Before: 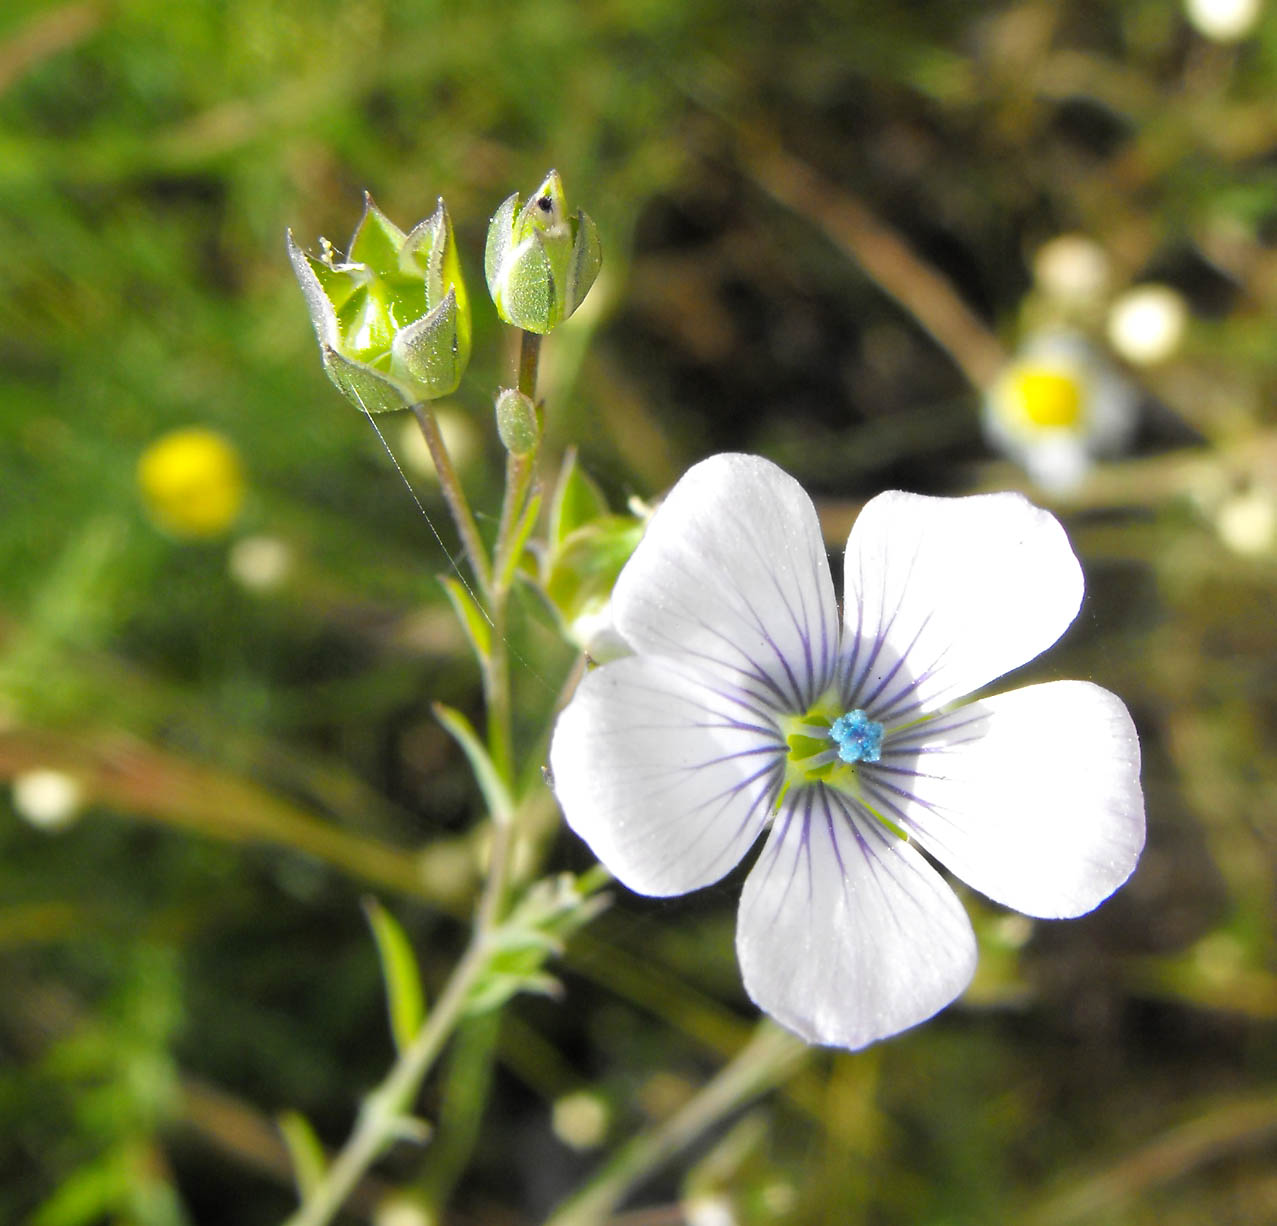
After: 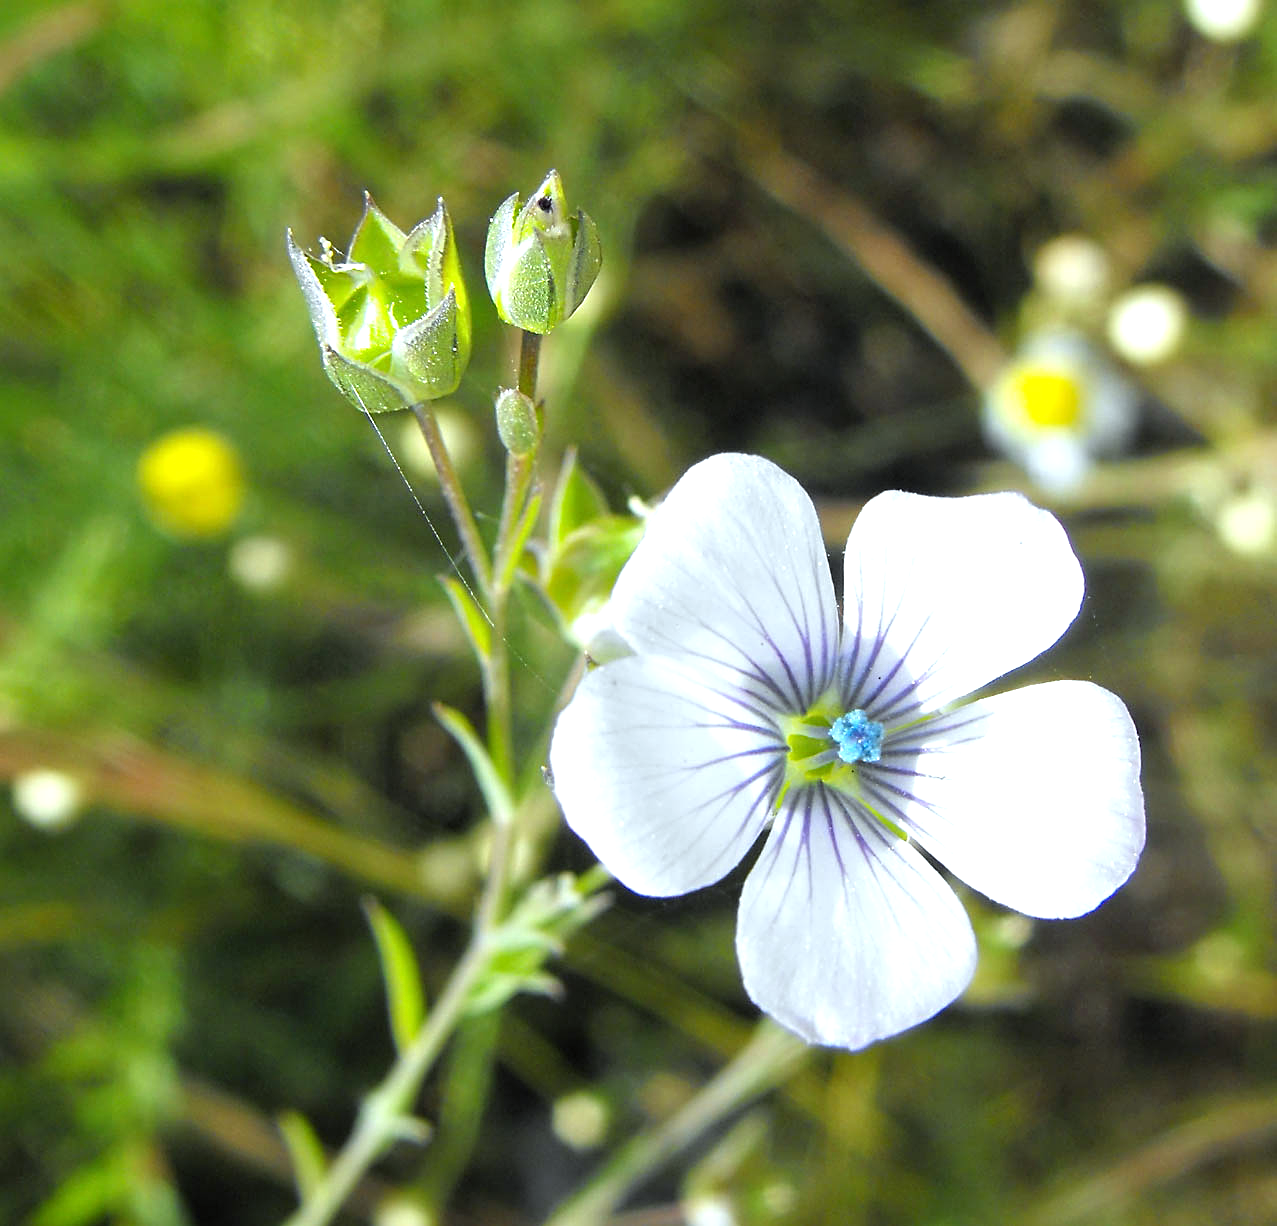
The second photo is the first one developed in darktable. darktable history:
tone equalizer: on, module defaults
exposure: exposure 0.367 EV, compensate highlight preservation false
sharpen: on, module defaults
white balance: red 0.925, blue 1.046
